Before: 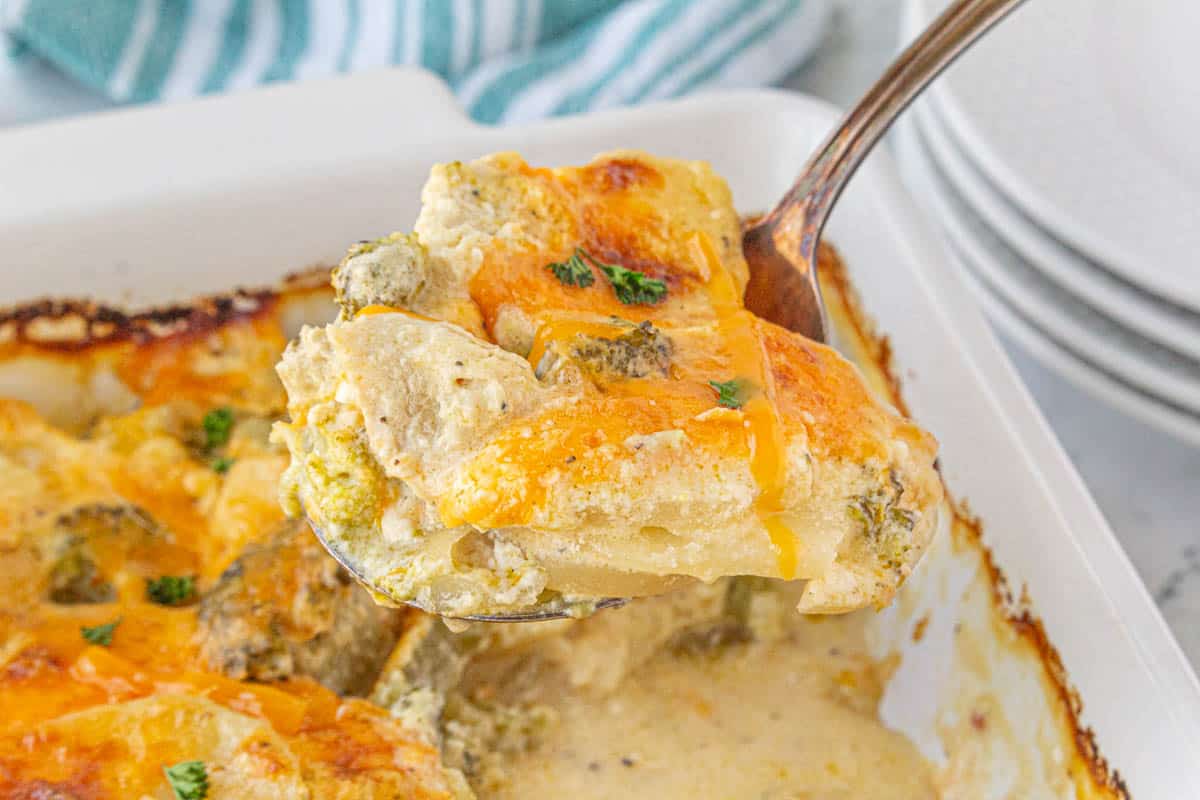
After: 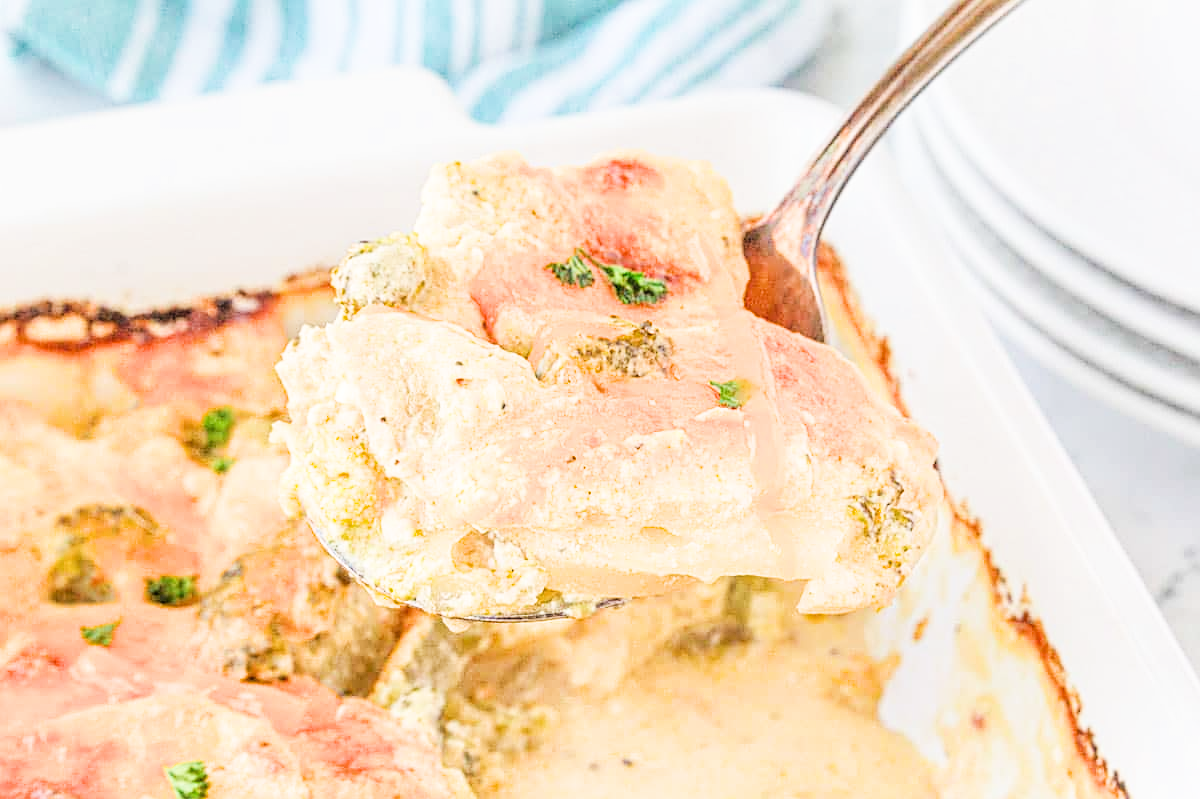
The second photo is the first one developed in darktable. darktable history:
crop: bottom 0.071%
filmic rgb: black relative exposure -5 EV, hardness 2.88, contrast 1.2, highlights saturation mix -30%
exposure: black level correction 0, exposure 1.45 EV, compensate exposure bias true, compensate highlight preservation false
sharpen: on, module defaults
